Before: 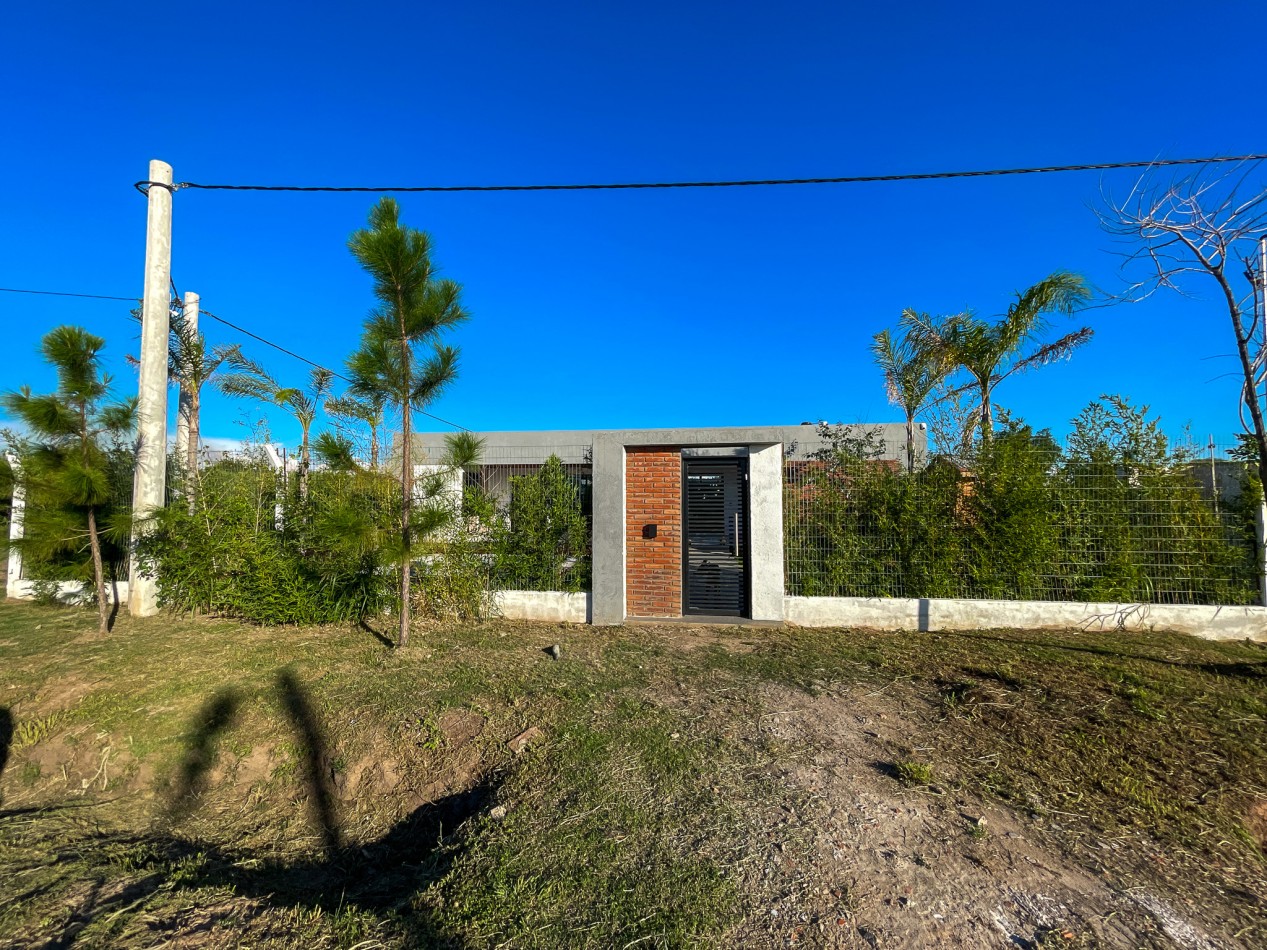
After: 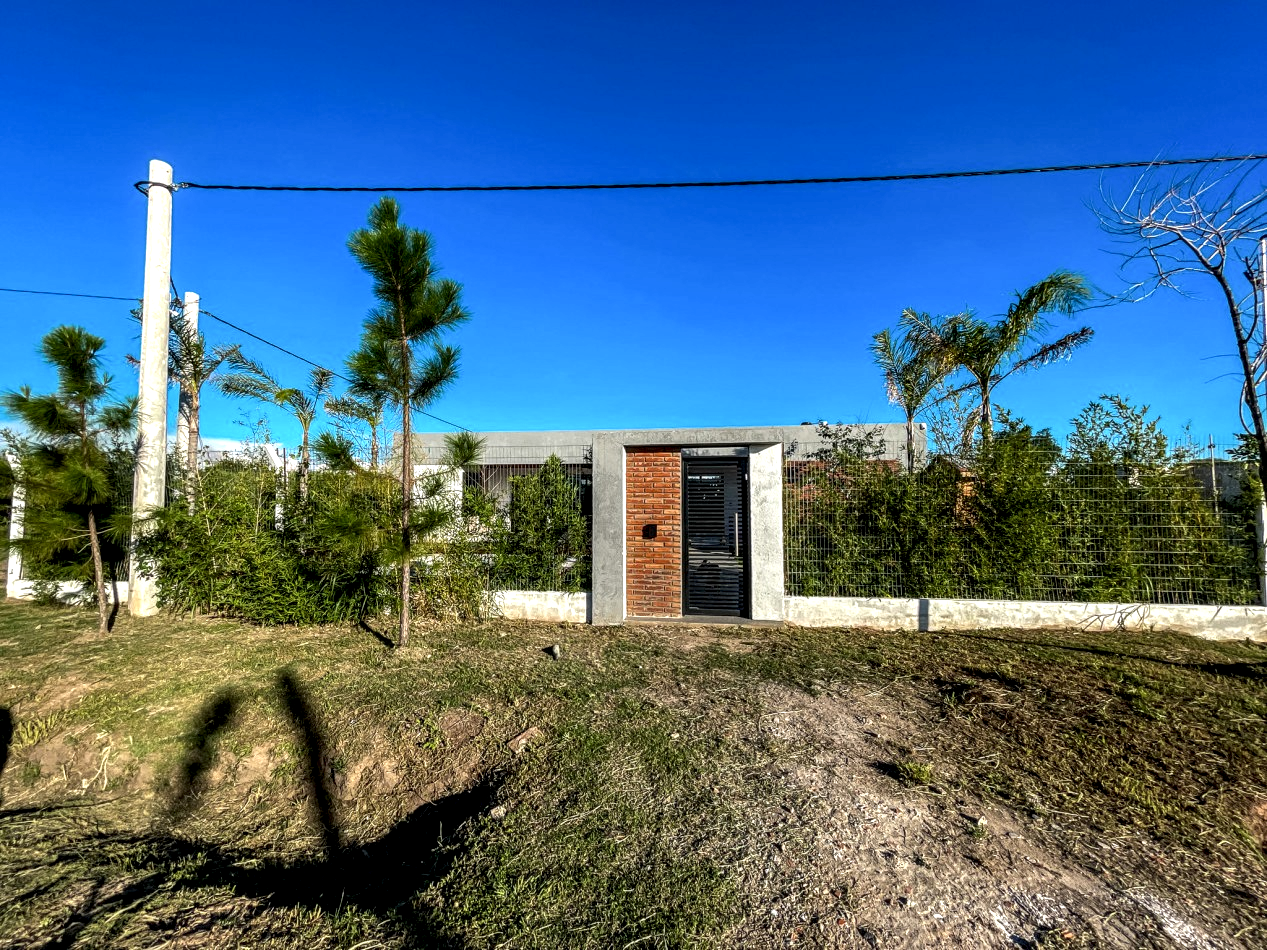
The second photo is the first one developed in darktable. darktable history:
local contrast: highlights 65%, shadows 54%, detail 169%, midtone range 0.514
